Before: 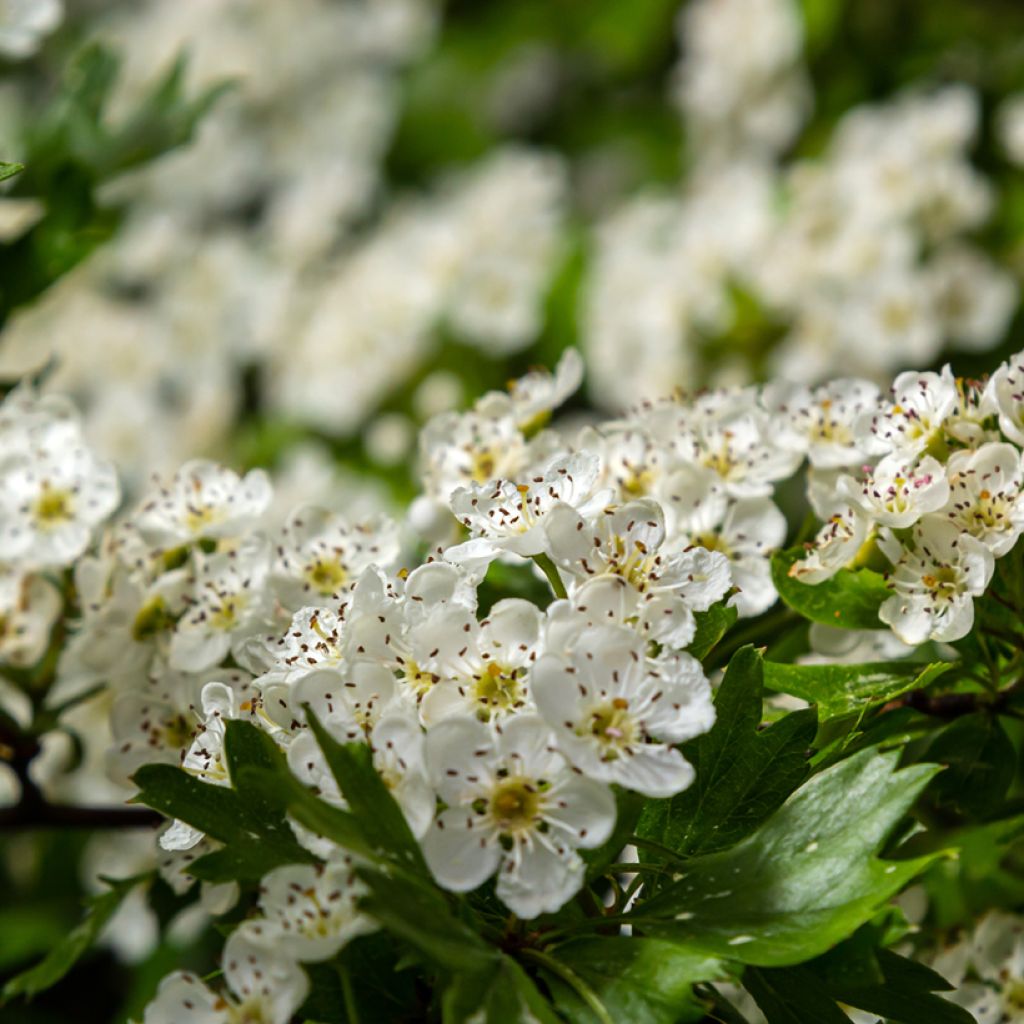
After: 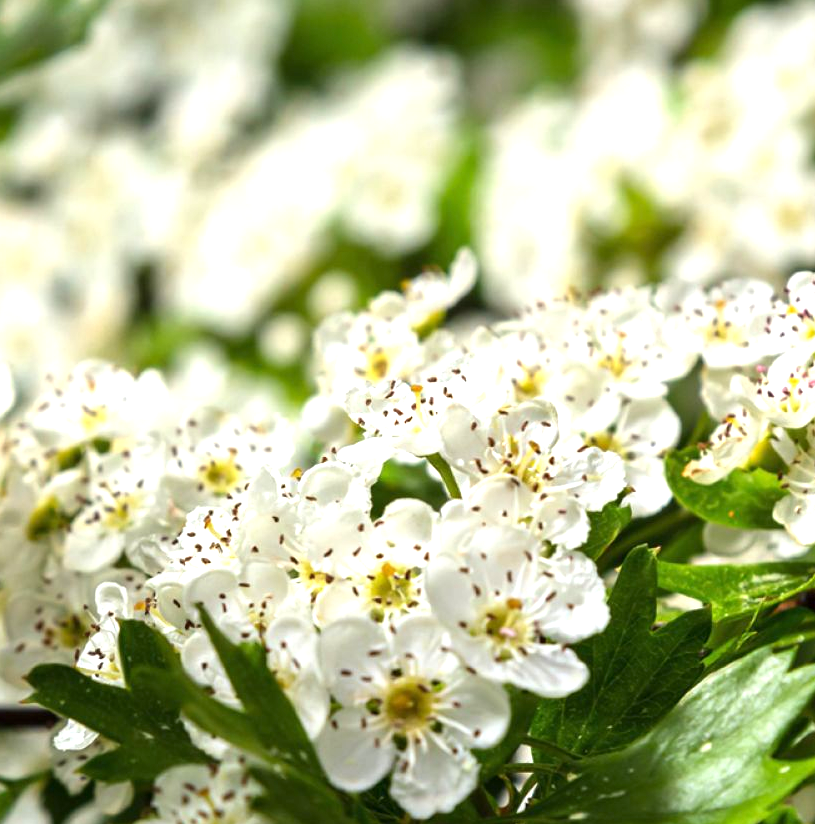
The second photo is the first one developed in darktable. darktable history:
crop and rotate: left 10.352%, top 9.794%, right 10.014%, bottom 9.675%
exposure: exposure 0.947 EV, compensate highlight preservation false
